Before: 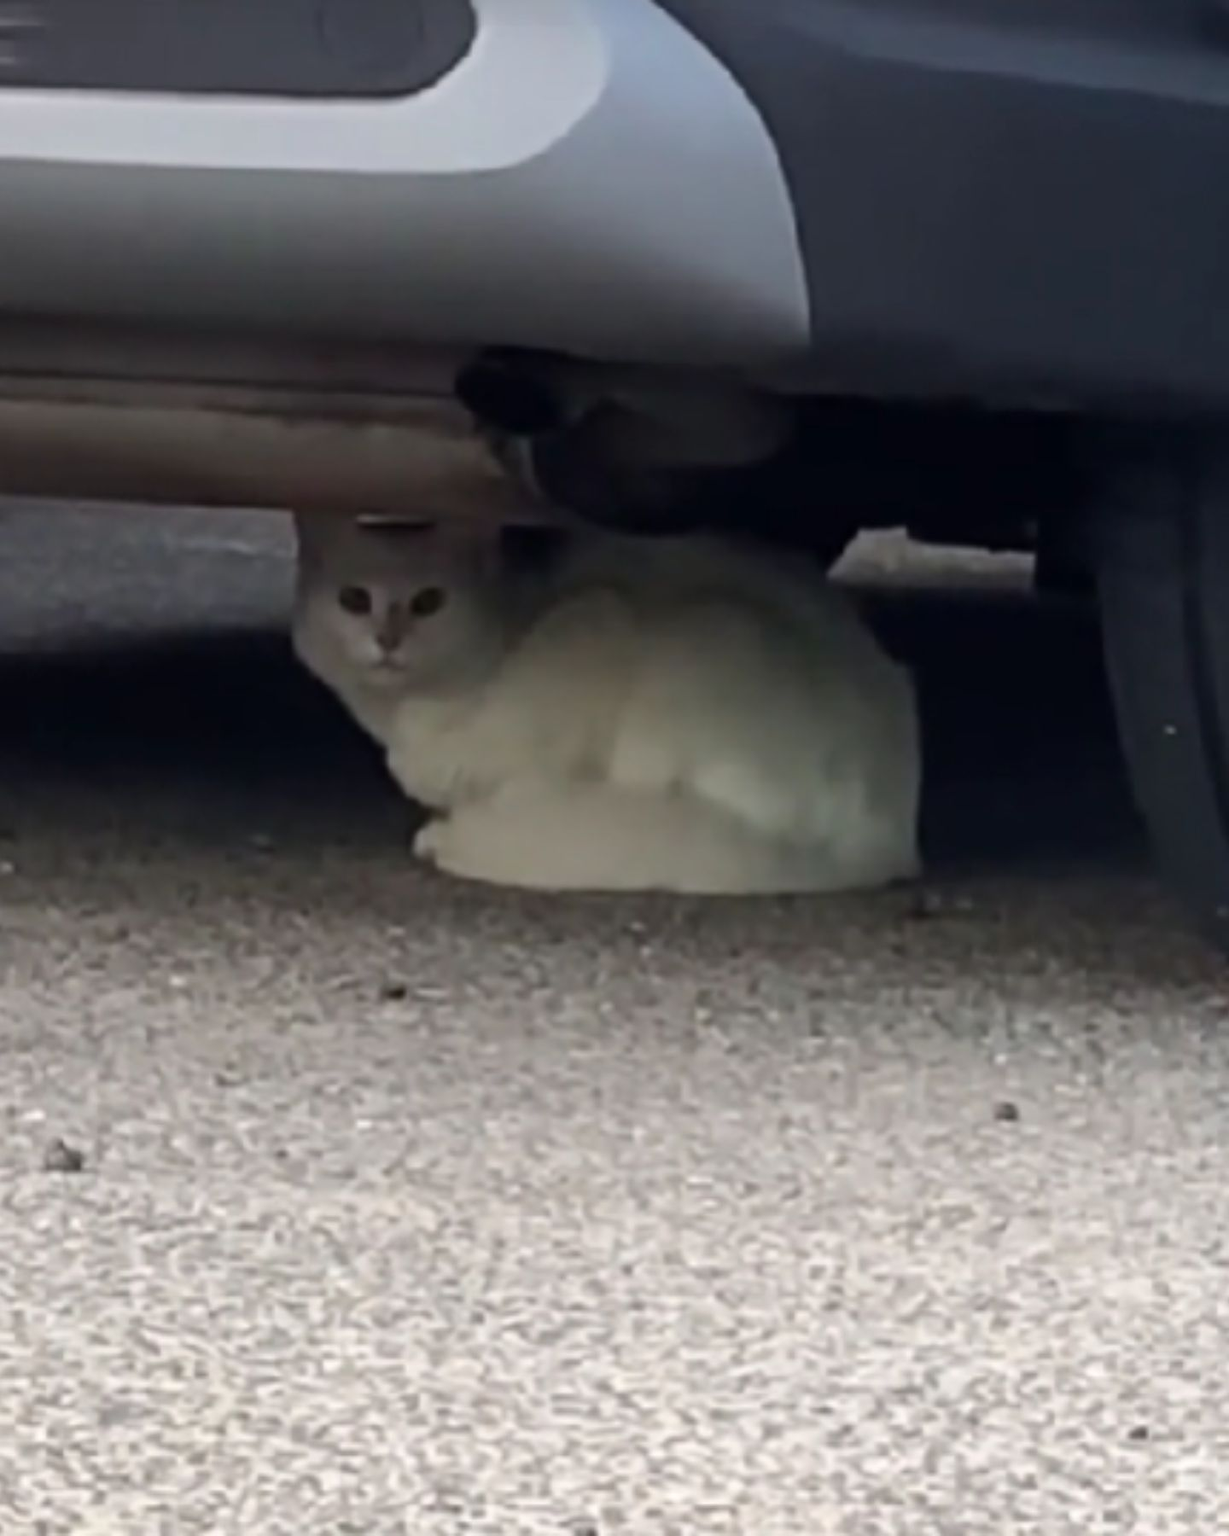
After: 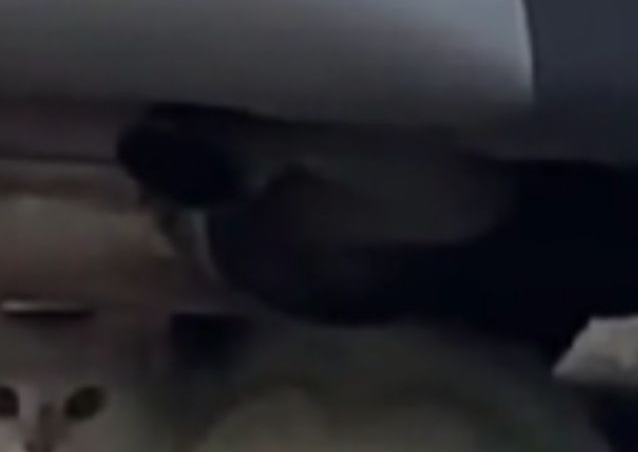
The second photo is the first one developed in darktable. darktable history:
crop: left 28.949%, top 16.785%, right 26.733%, bottom 58.052%
